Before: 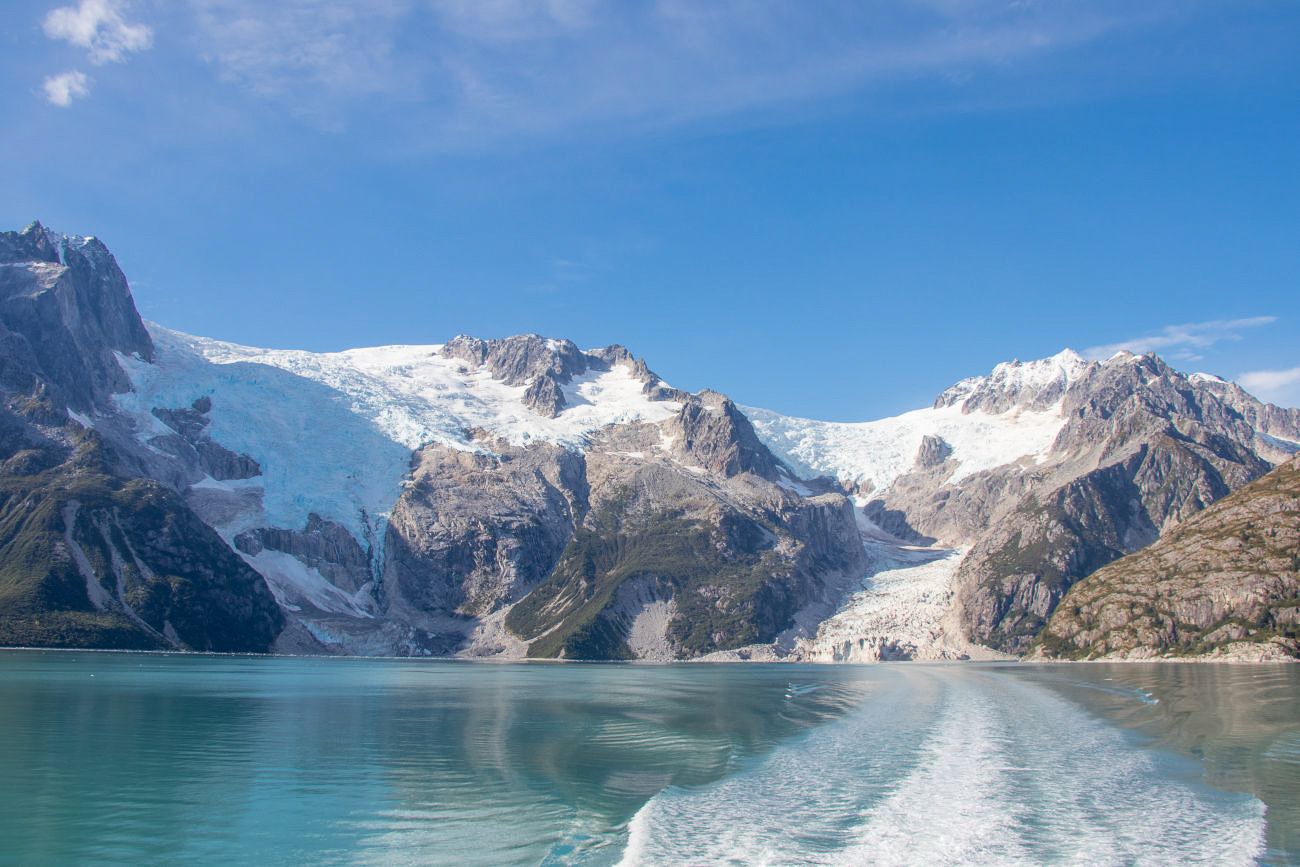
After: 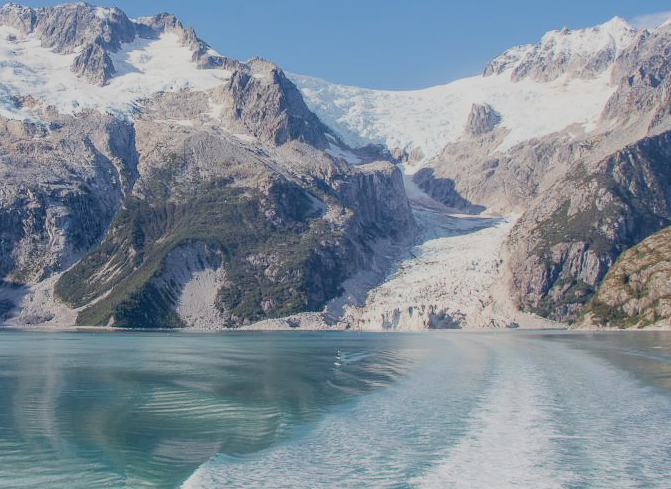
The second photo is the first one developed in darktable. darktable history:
crop: left 34.72%, top 38.386%, right 13.646%, bottom 5.18%
filmic rgb: black relative exposure -7.65 EV, white relative exposure 4.56 EV, hardness 3.61
